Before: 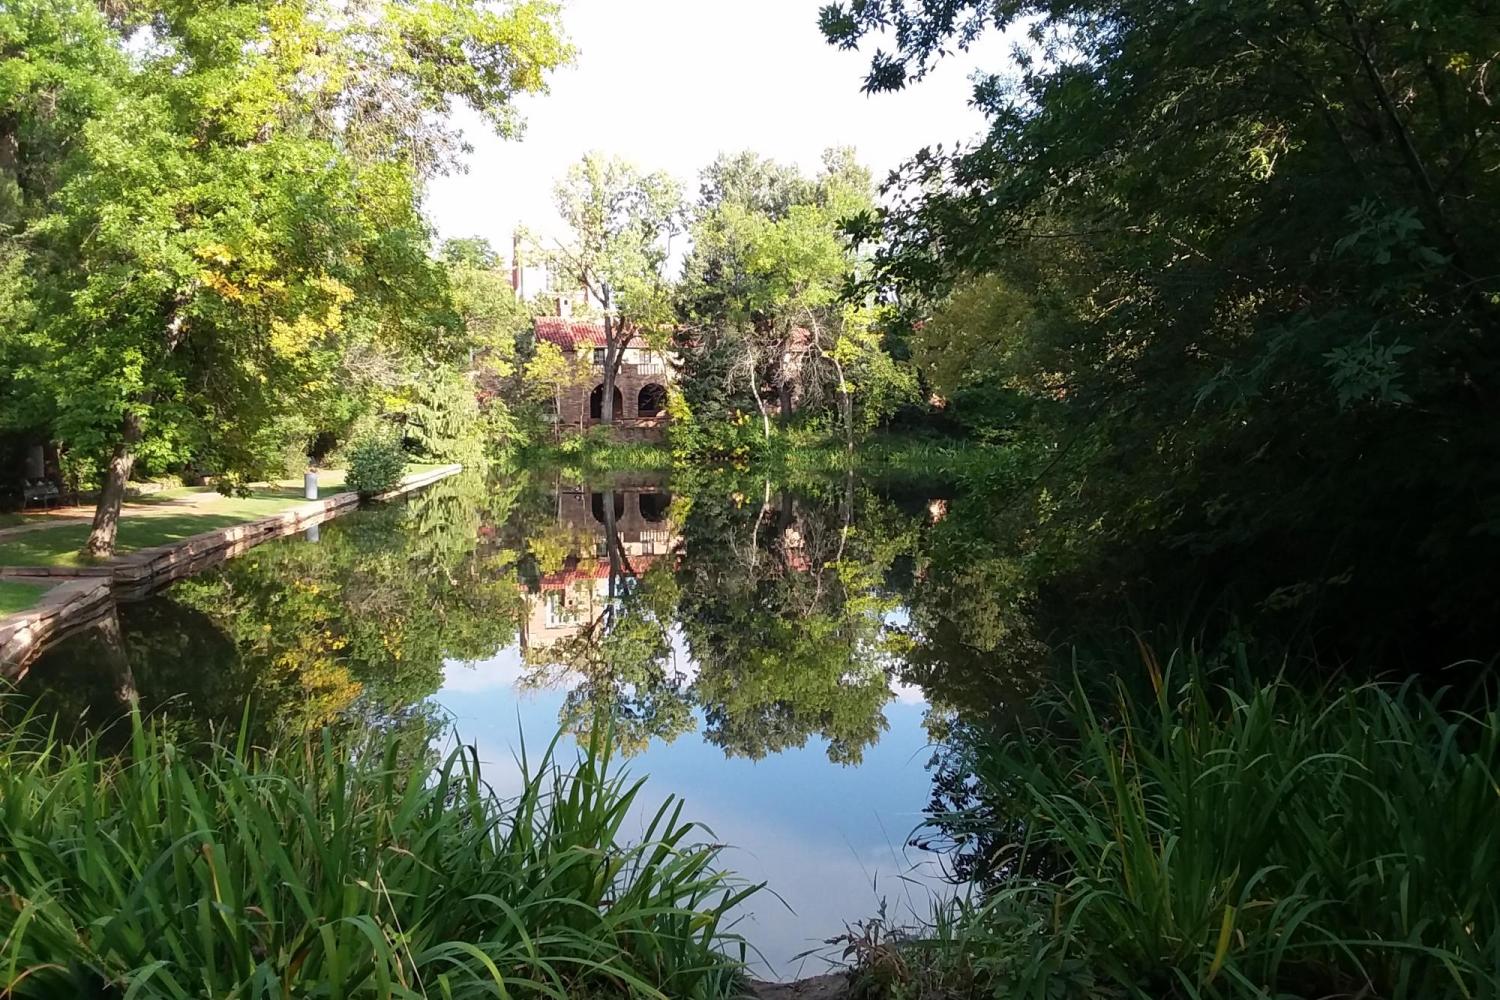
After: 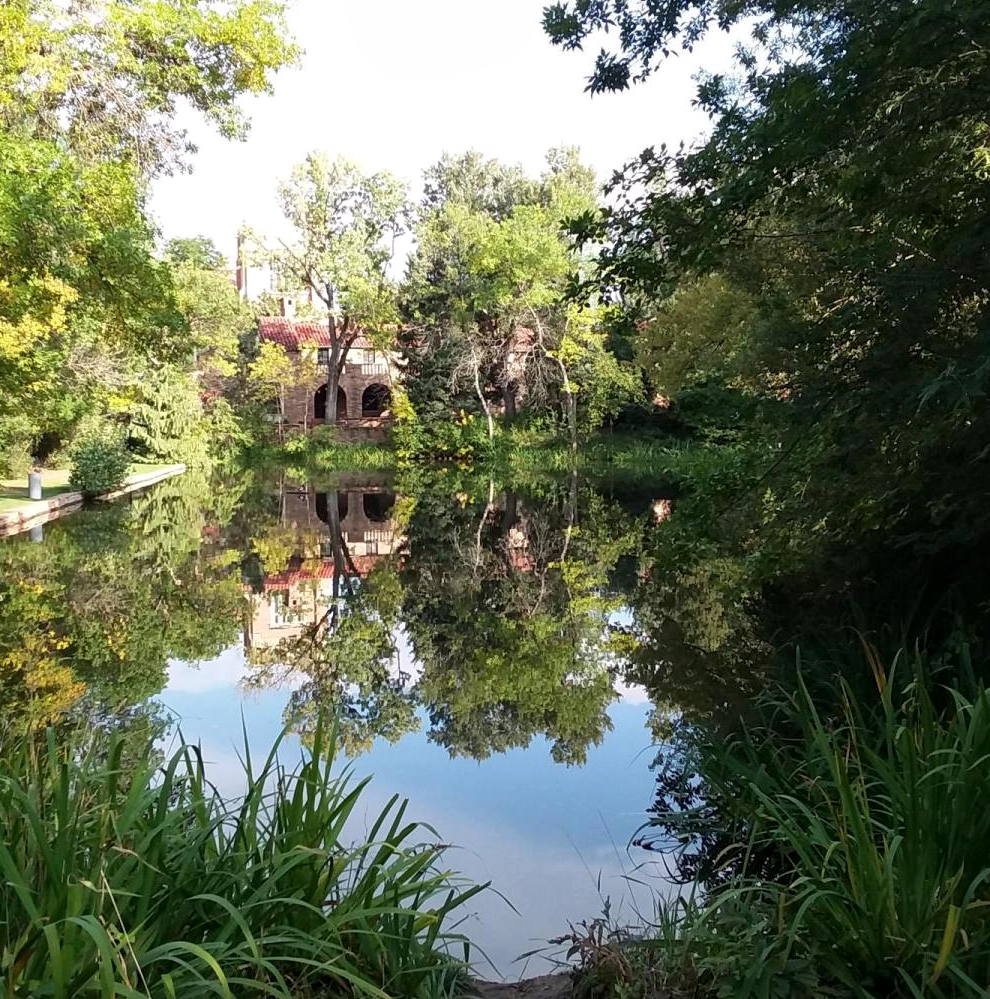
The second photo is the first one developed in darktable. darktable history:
crop and rotate: left 18.442%, right 15.508%
local contrast: mode bilateral grid, contrast 20, coarseness 50, detail 120%, midtone range 0.2
